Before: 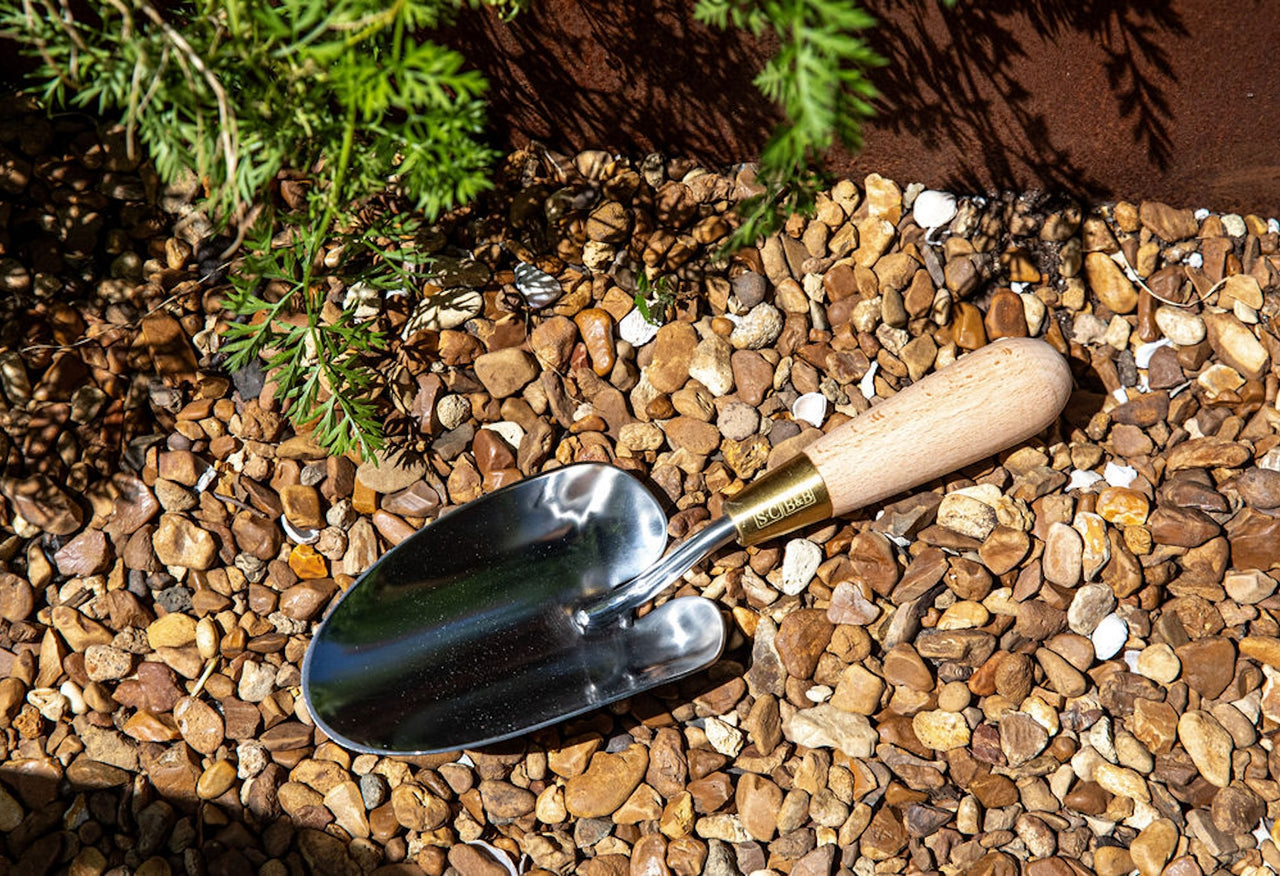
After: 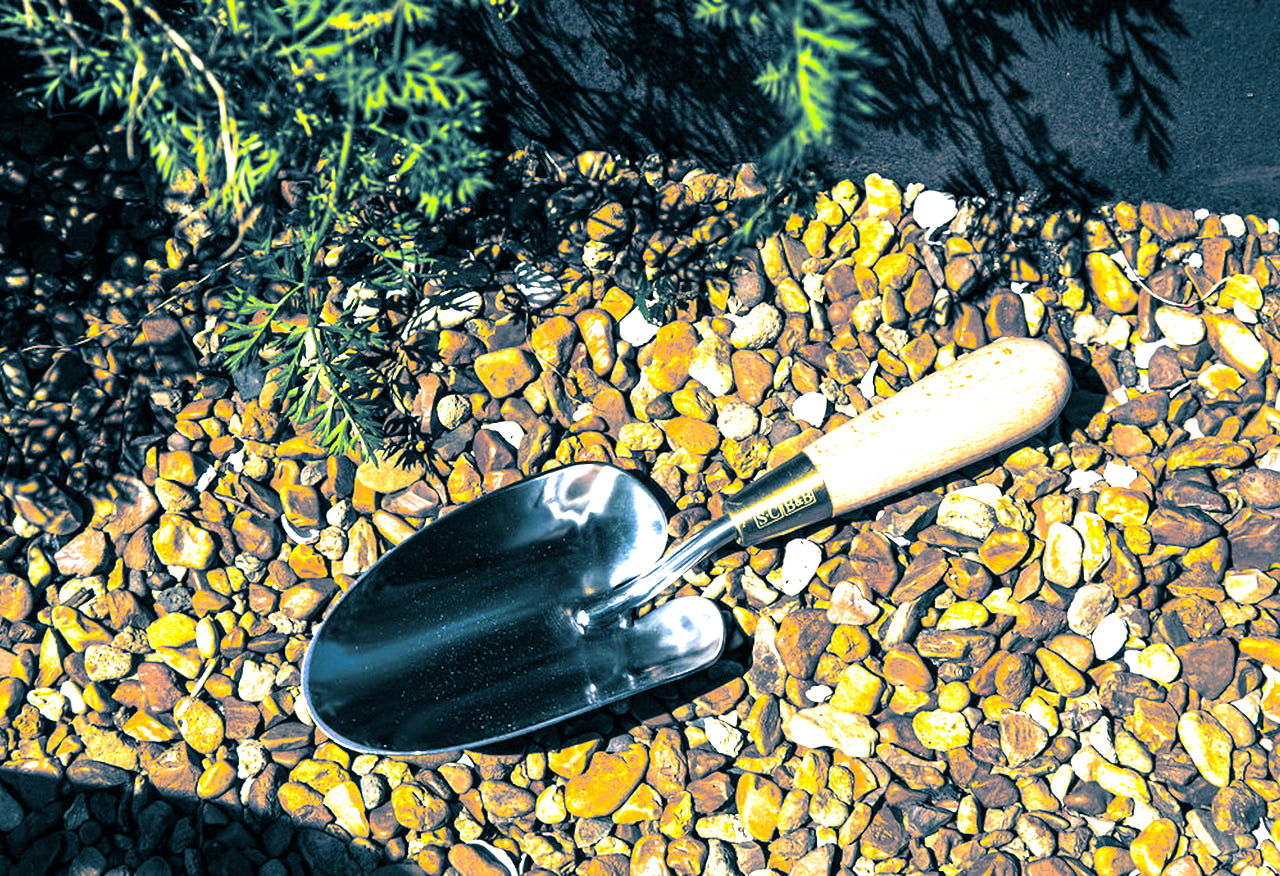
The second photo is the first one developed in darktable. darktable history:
split-toning: shadows › hue 212.4°, balance -70
color balance rgb: linear chroma grading › global chroma 10%, perceptual saturation grading › global saturation 40%, perceptual brilliance grading › global brilliance 30%, global vibrance 20%
